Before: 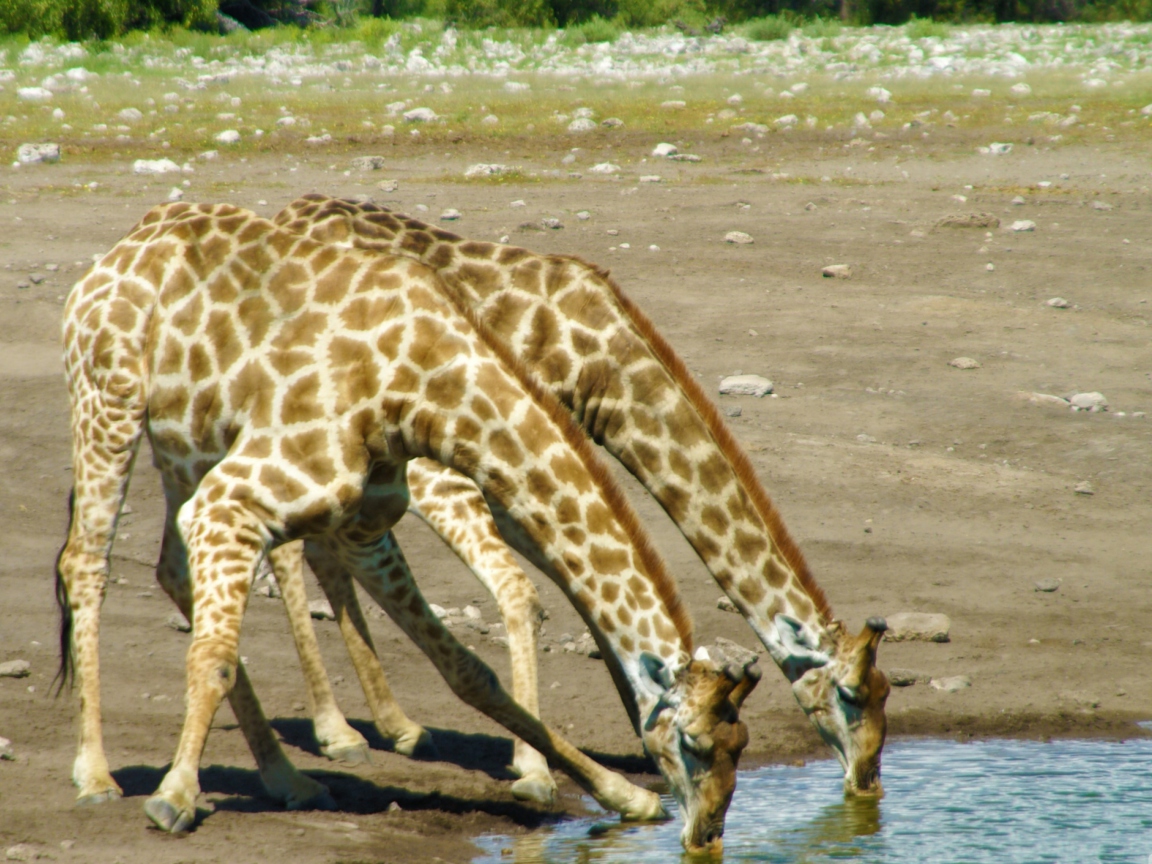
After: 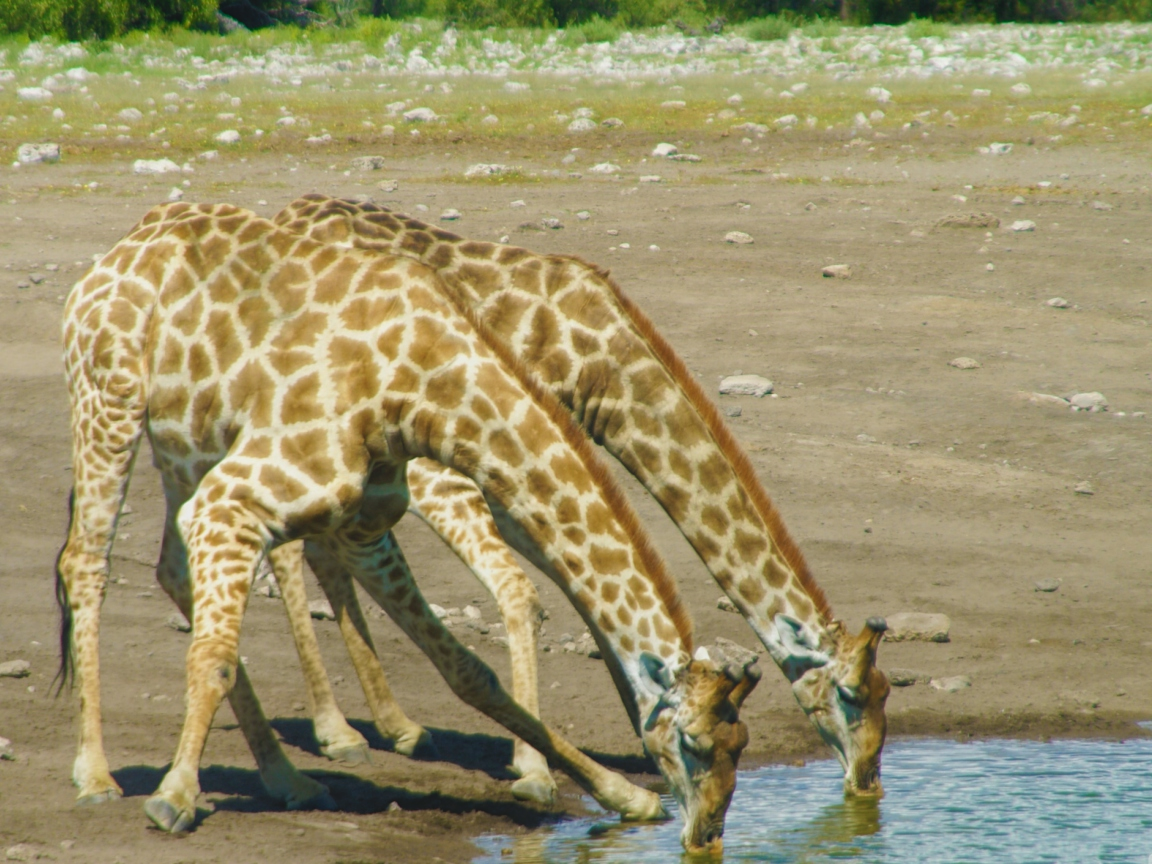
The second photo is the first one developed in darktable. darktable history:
color balance rgb: shadows lift › chroma 2.001%, shadows lift › hue 222.6°, power › hue 62.06°, perceptual saturation grading › global saturation 0.2%
contrast equalizer: octaves 7, y [[0.439, 0.44, 0.442, 0.457, 0.493, 0.498], [0.5 ×6], [0.5 ×6], [0 ×6], [0 ×6]]
